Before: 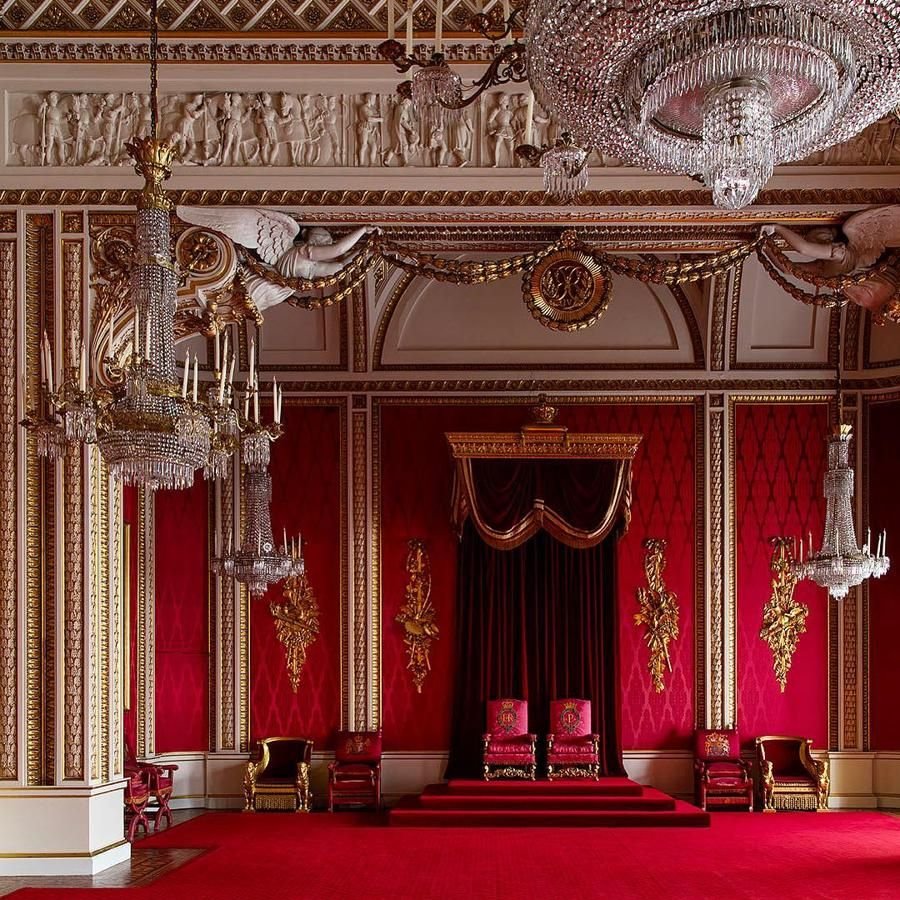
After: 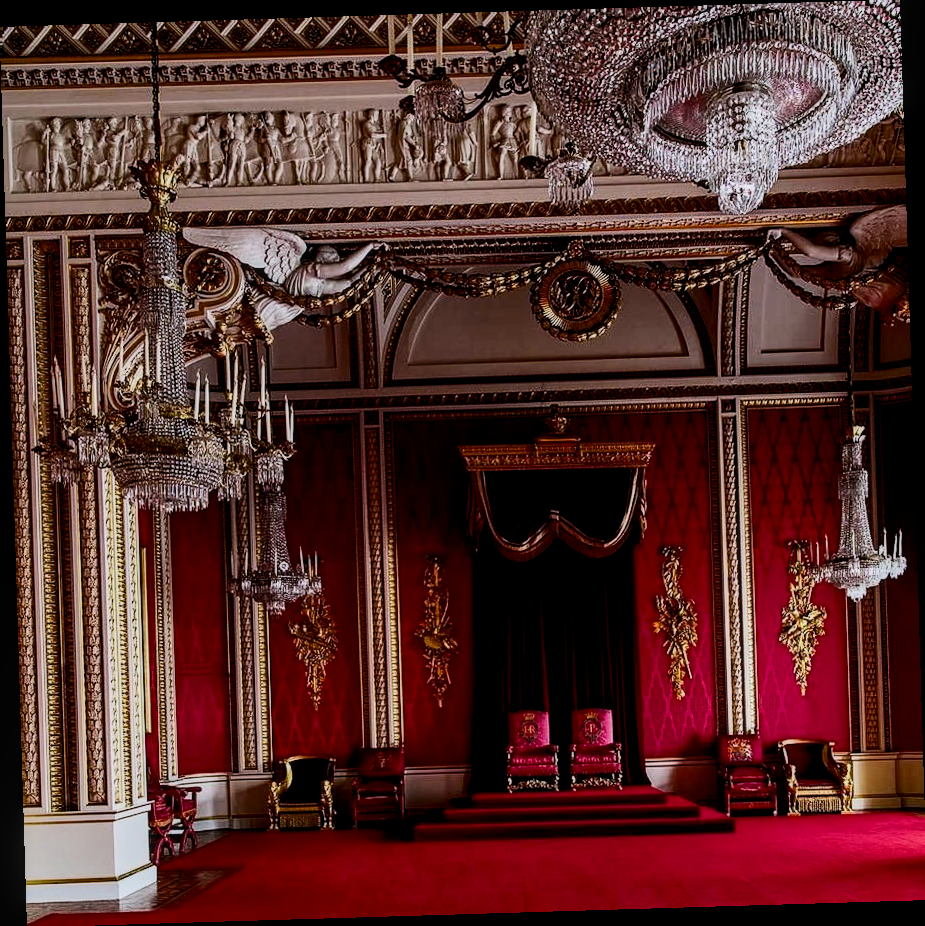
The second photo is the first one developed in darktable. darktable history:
color balance: output saturation 120%
exposure: black level correction 0.001, exposure -0.2 EV, compensate highlight preservation false
contrast brightness saturation: contrast 0.28
filmic rgb: black relative exposure -5 EV, hardness 2.88, contrast 1.1, highlights saturation mix -20%
local contrast: on, module defaults
crop and rotate: left 0.126%
rotate and perspective: rotation -1.75°, automatic cropping off
white balance: red 0.967, blue 1.049
